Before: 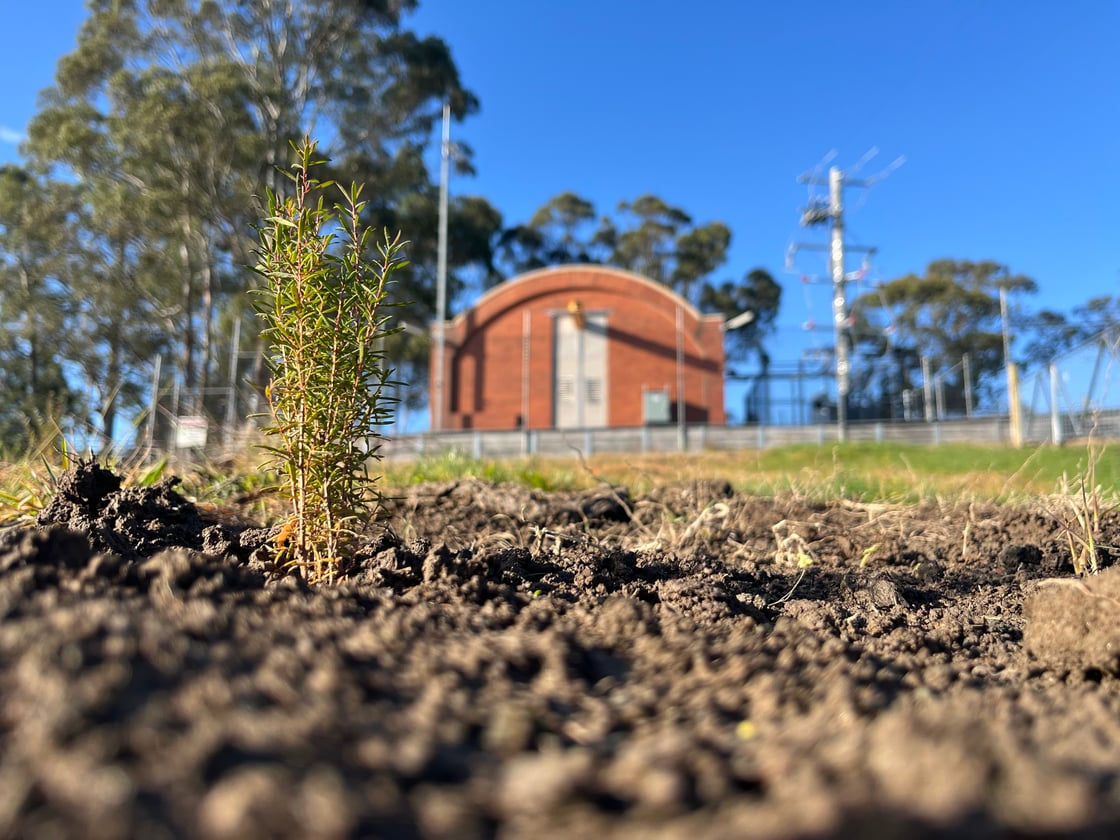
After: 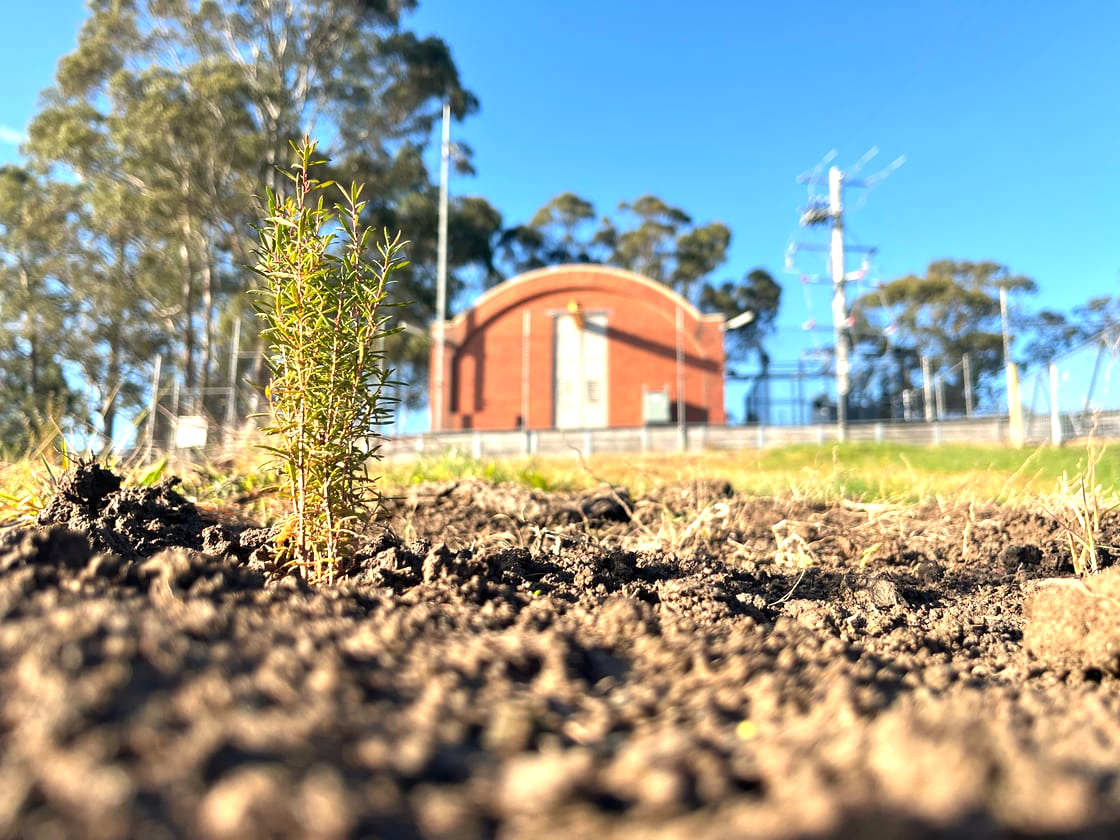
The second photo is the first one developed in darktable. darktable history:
white balance: red 1.045, blue 0.932
exposure: exposure 0.943 EV, compensate highlight preservation false
